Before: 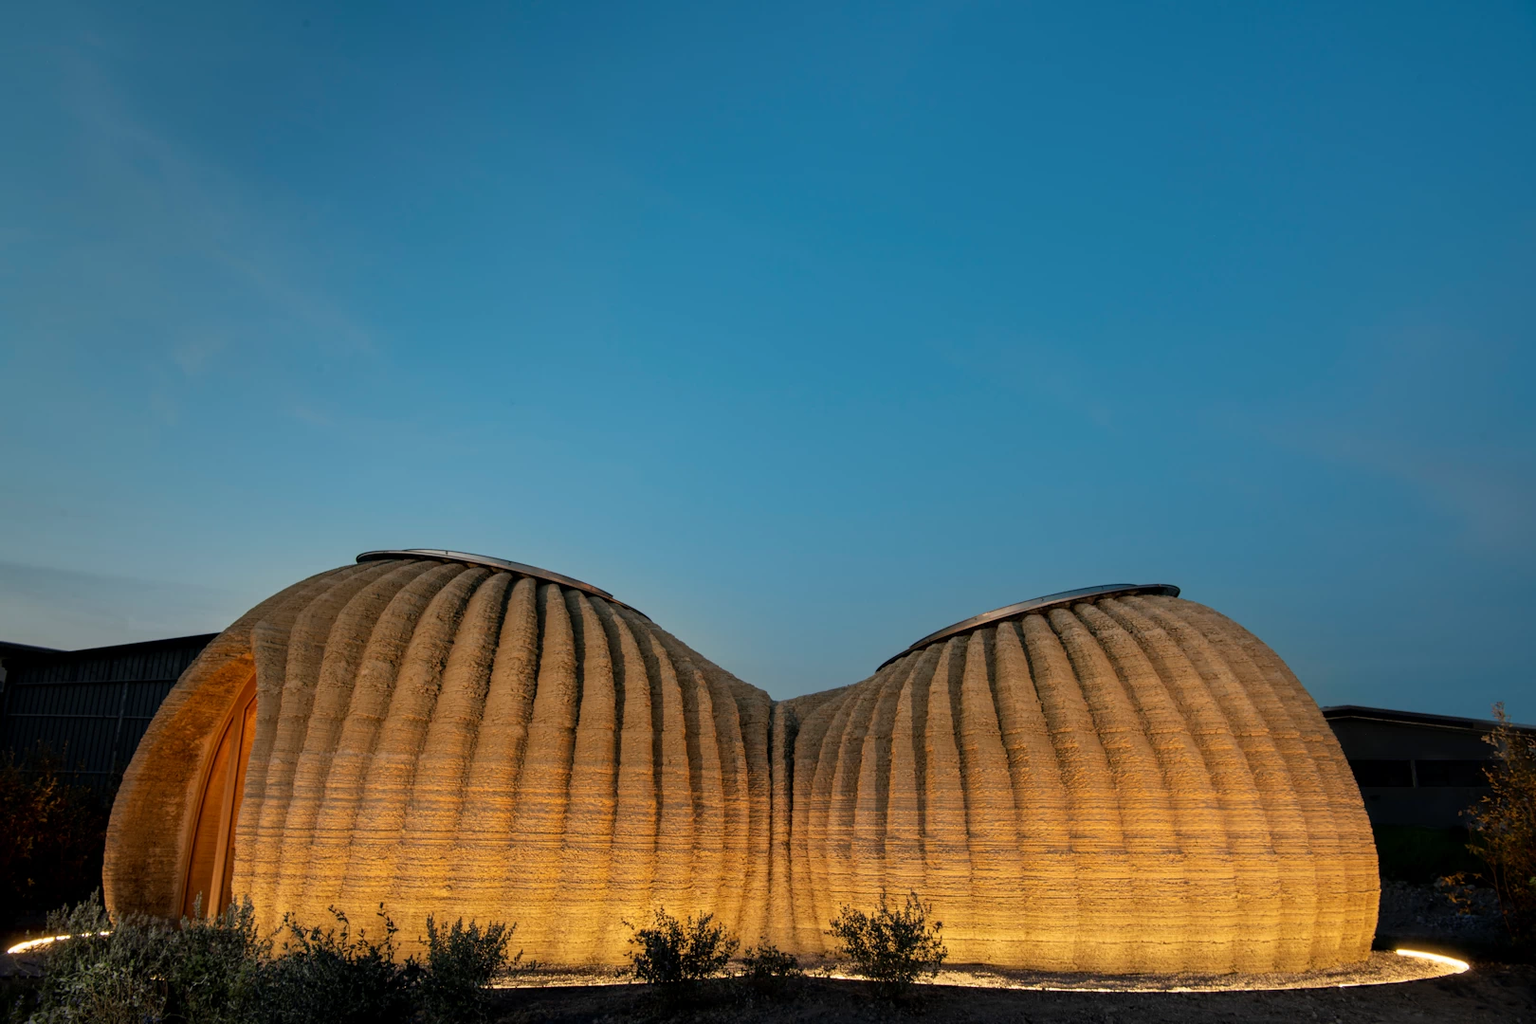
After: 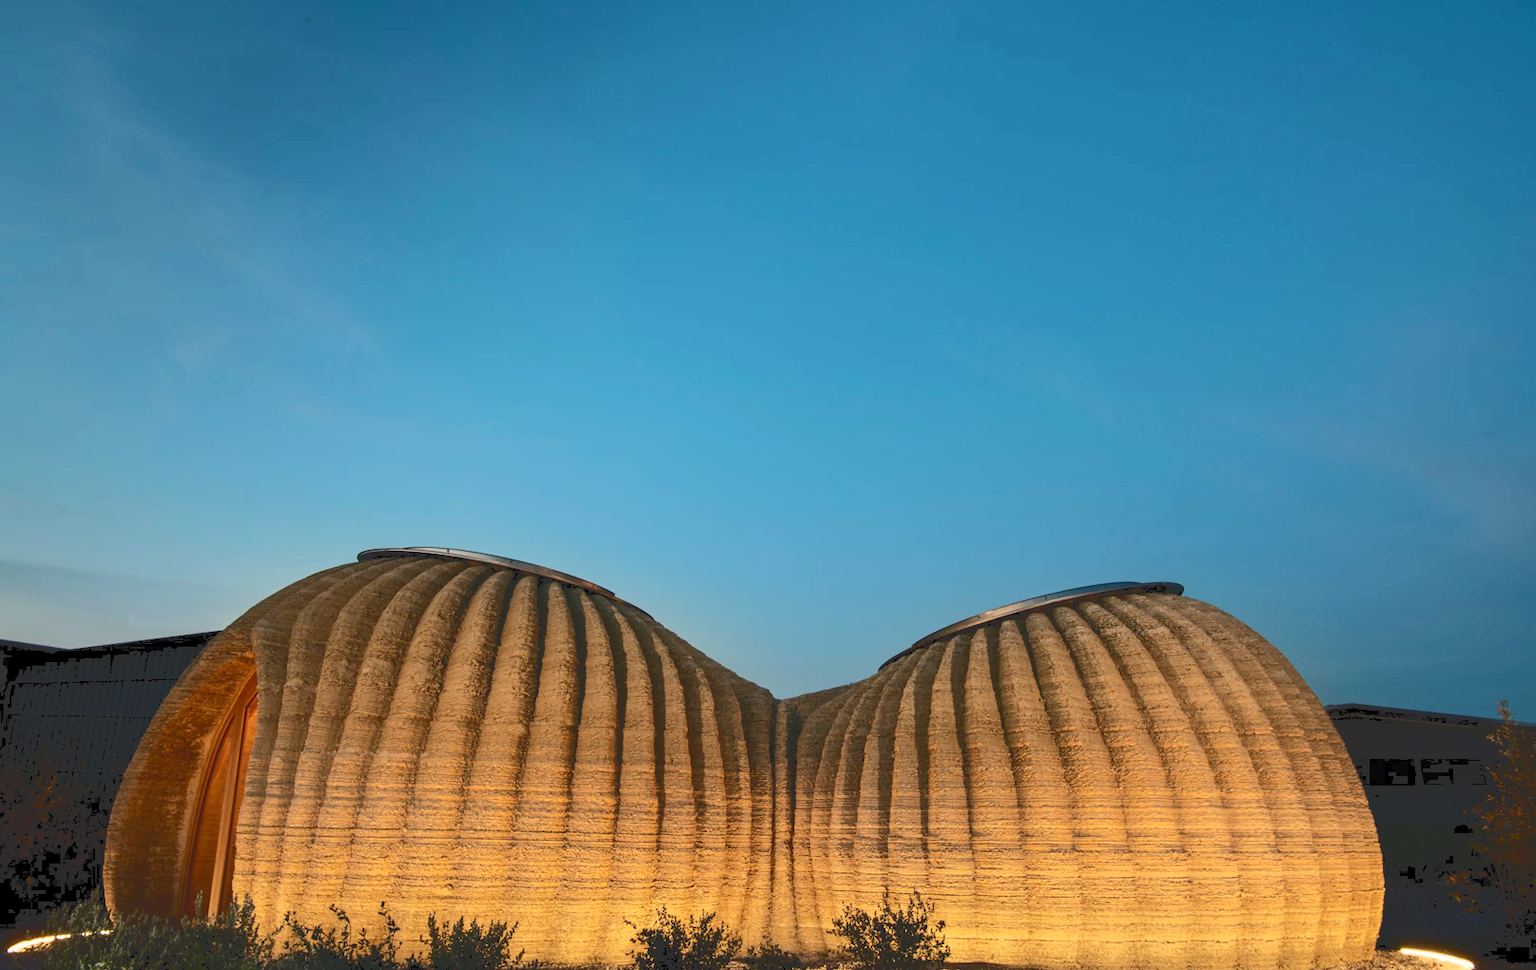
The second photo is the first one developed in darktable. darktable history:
tone curve: curves: ch0 [(0, 0) (0.003, 0.174) (0.011, 0.178) (0.025, 0.182) (0.044, 0.185) (0.069, 0.191) (0.1, 0.194) (0.136, 0.199) (0.177, 0.219) (0.224, 0.246) (0.277, 0.284) (0.335, 0.35) (0.399, 0.43) (0.468, 0.539) (0.543, 0.637) (0.623, 0.711) (0.709, 0.799) (0.801, 0.865) (0.898, 0.914) (1, 1)], color space Lab, independent channels, preserve colors none
velvia: on, module defaults
crop: top 0.432%, right 0.256%, bottom 5.041%
